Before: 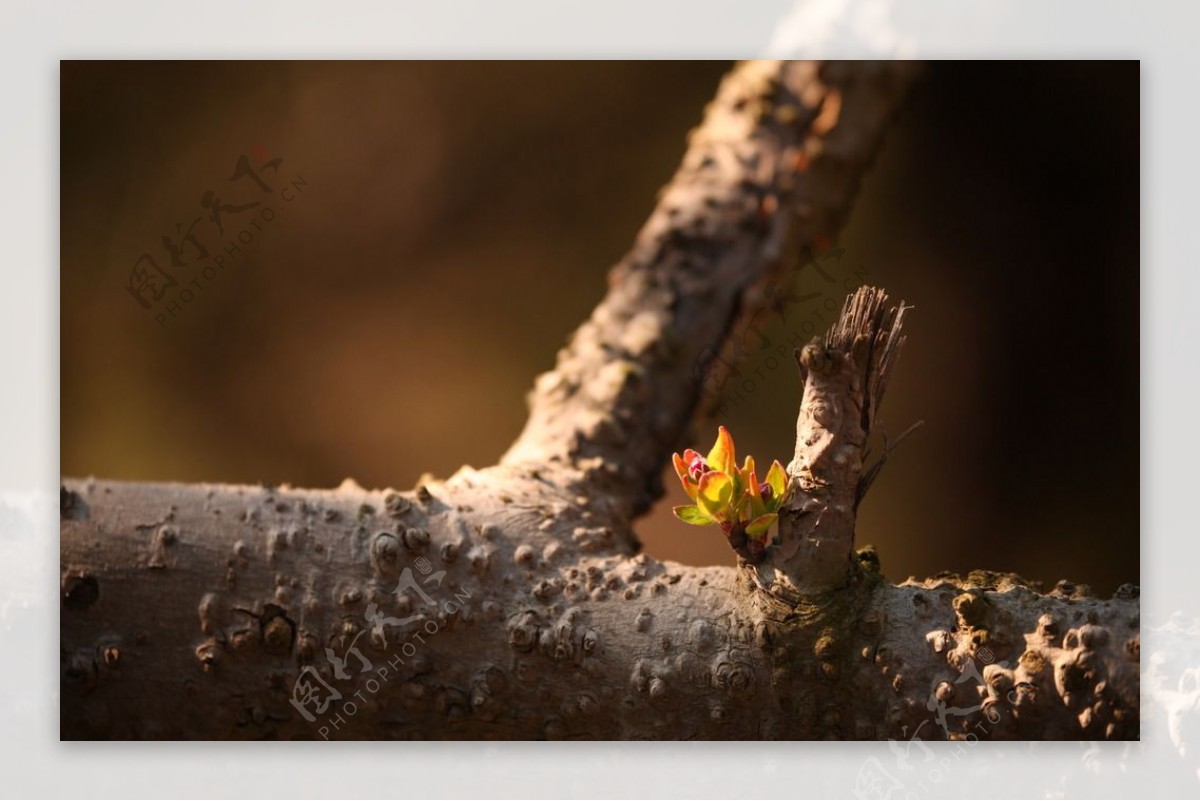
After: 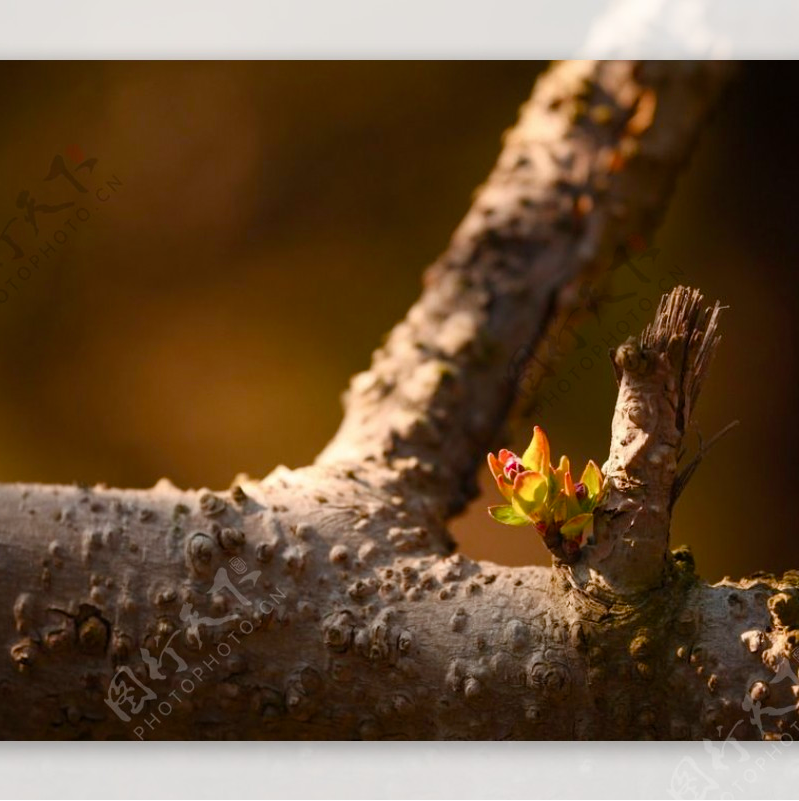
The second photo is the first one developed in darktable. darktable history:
crop: left 15.419%, right 17.914%
color balance rgb: perceptual saturation grading › global saturation 20%, perceptual saturation grading › highlights -25%, perceptual saturation grading › shadows 25%
